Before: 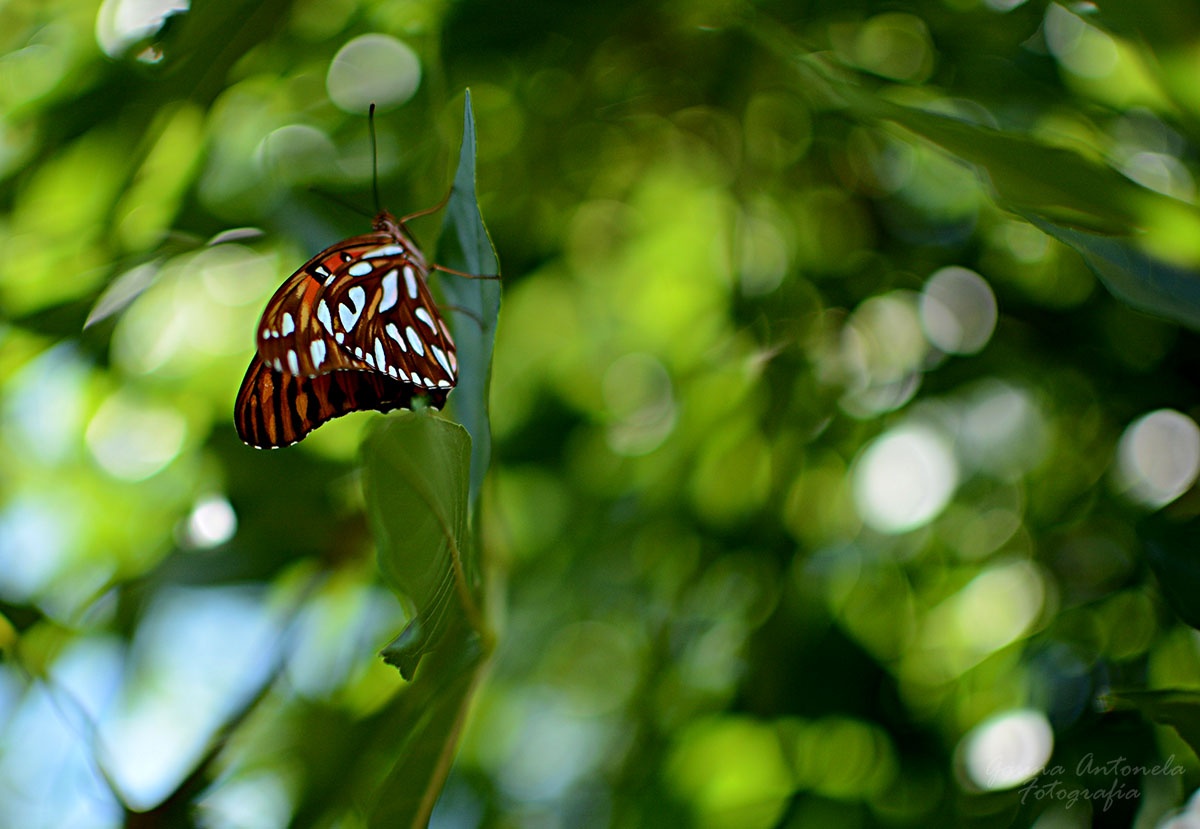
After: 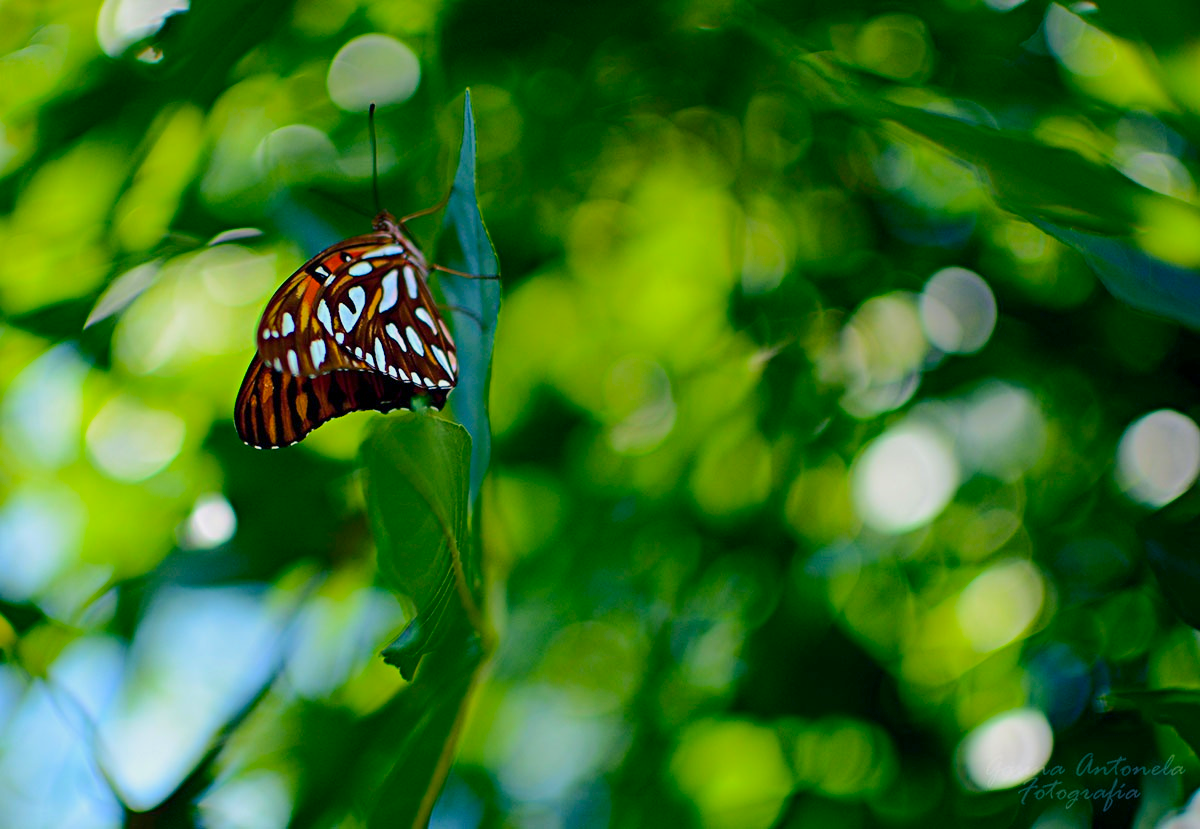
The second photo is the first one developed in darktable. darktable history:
color balance rgb: shadows lift › luminance -40.923%, shadows lift › chroma 14.083%, shadows lift › hue 259.88°, linear chroma grading › global chroma 5.618%, perceptual saturation grading › global saturation 19.684%, perceptual brilliance grading › mid-tones 10.612%, perceptual brilliance grading › shadows 14.388%, contrast -9.912%
